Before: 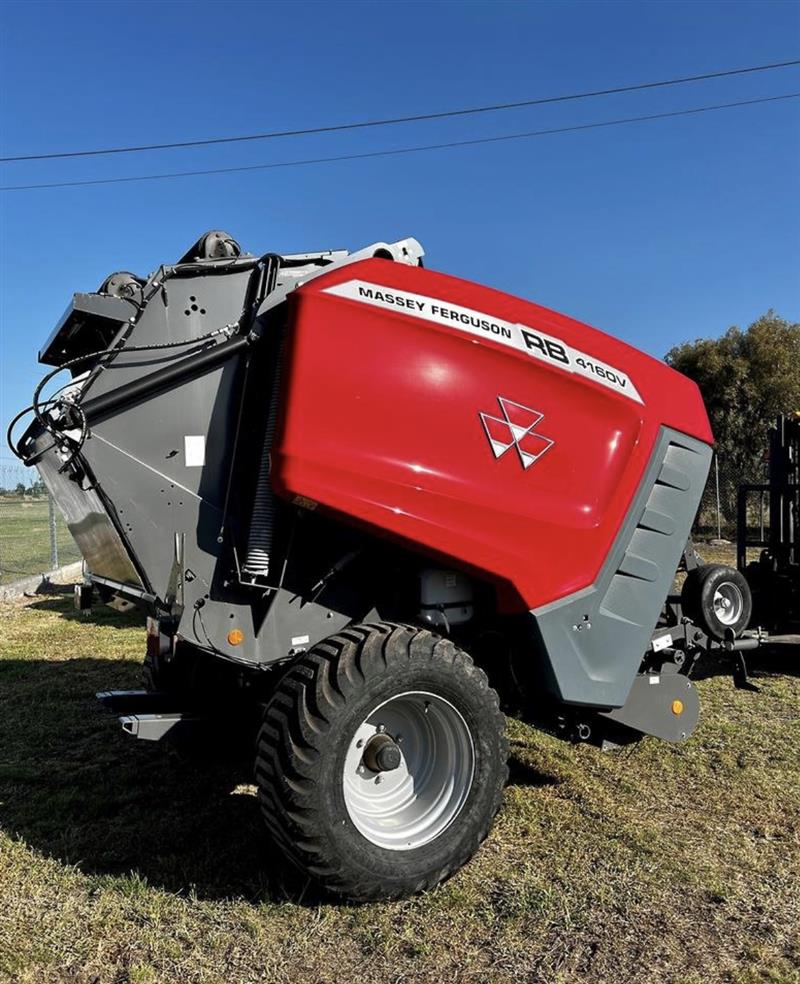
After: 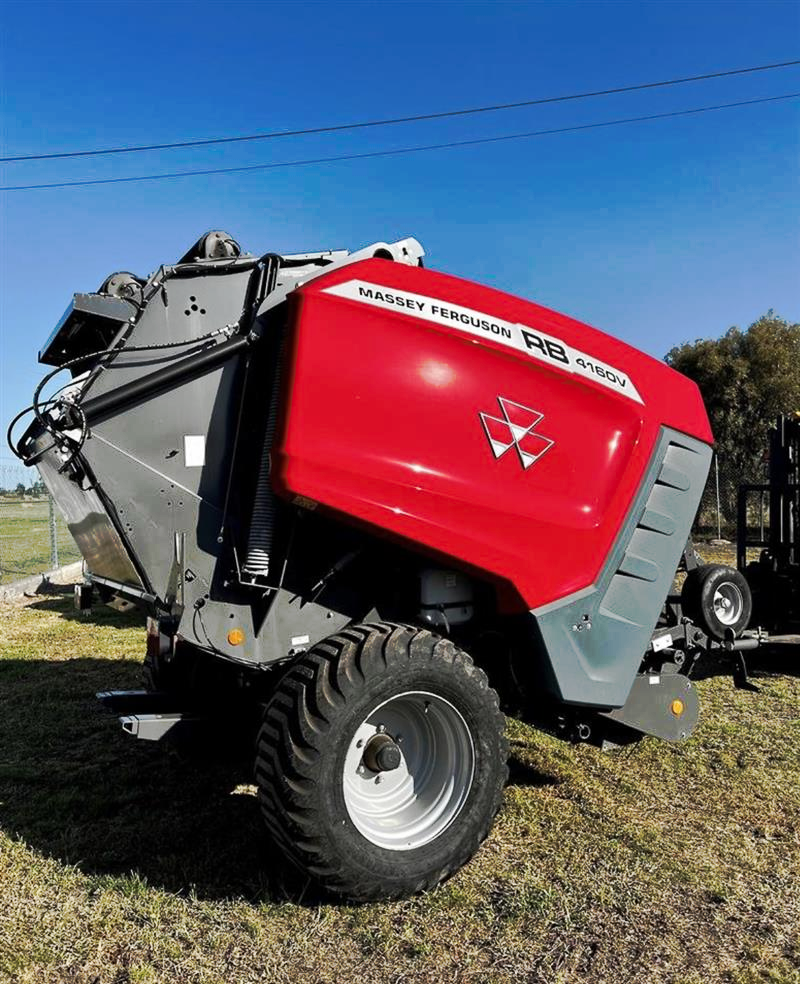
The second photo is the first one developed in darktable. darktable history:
tone curve: curves: ch0 [(0, 0) (0.003, 0.003) (0.011, 0.011) (0.025, 0.024) (0.044, 0.044) (0.069, 0.068) (0.1, 0.098) (0.136, 0.133) (0.177, 0.174) (0.224, 0.22) (0.277, 0.272) (0.335, 0.329) (0.399, 0.392) (0.468, 0.46) (0.543, 0.607) (0.623, 0.676) (0.709, 0.75) (0.801, 0.828) (0.898, 0.912) (1, 1)], preserve colors none
